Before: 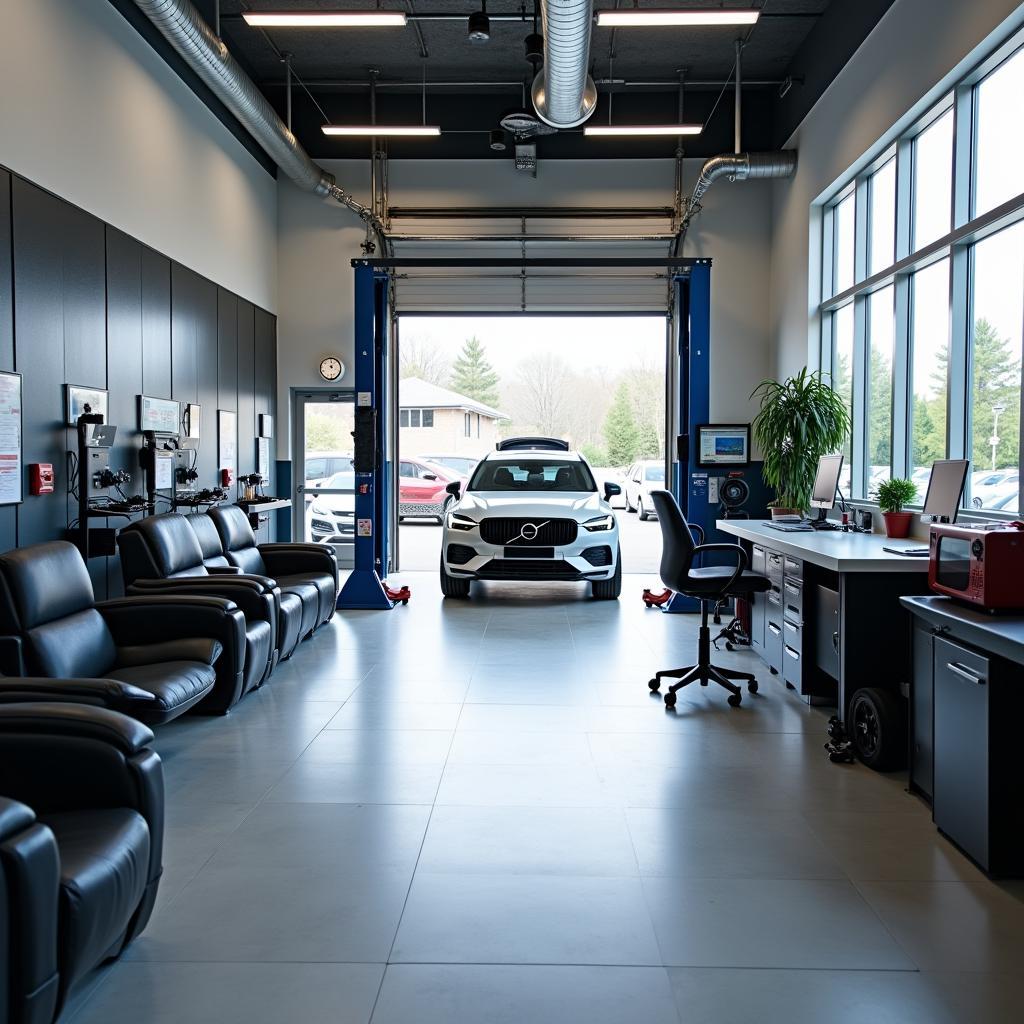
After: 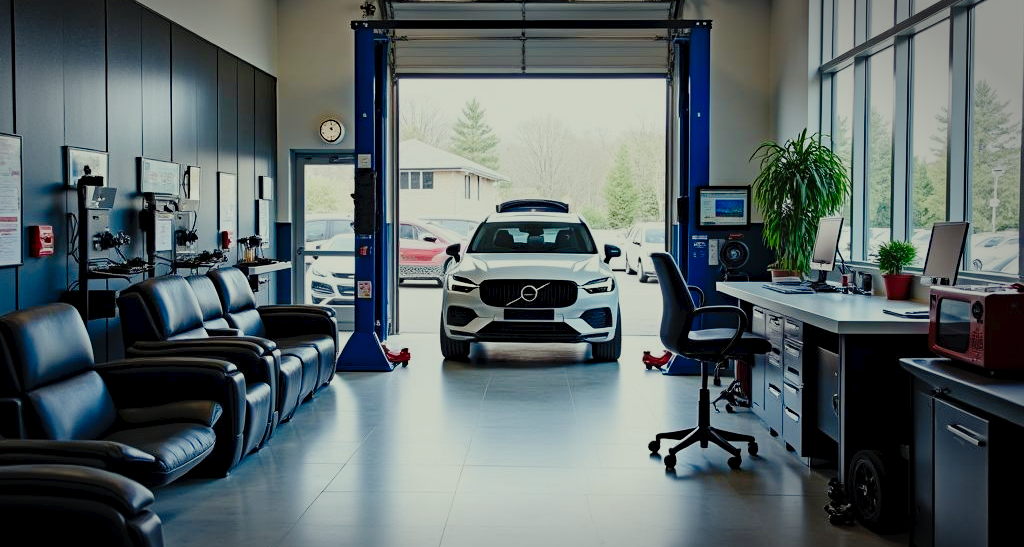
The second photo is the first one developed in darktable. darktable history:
tone equalizer: -8 EV -0.03 EV, -7 EV 0.02 EV, -6 EV -0.006 EV, -5 EV 0.008 EV, -4 EV -0.051 EV, -3 EV -0.24 EV, -2 EV -0.679 EV, -1 EV -1 EV, +0 EV -0.964 EV
color correction: highlights a* -4.32, highlights b* 7.14
tone curve: curves: ch0 [(0, 0) (0.003, 0.031) (0.011, 0.033) (0.025, 0.038) (0.044, 0.049) (0.069, 0.059) (0.1, 0.071) (0.136, 0.093) (0.177, 0.142) (0.224, 0.204) (0.277, 0.292) (0.335, 0.387) (0.399, 0.484) (0.468, 0.567) (0.543, 0.643) (0.623, 0.712) (0.709, 0.776) (0.801, 0.837) (0.898, 0.903) (1, 1)], preserve colors none
vignetting: center (-0.118, -0.002), automatic ratio true, unbound false
crop and rotate: top 23.262%, bottom 23.307%
haze removal: compatibility mode true
exposure: black level correction 0.003, exposure 0.146 EV, compensate highlight preservation false
